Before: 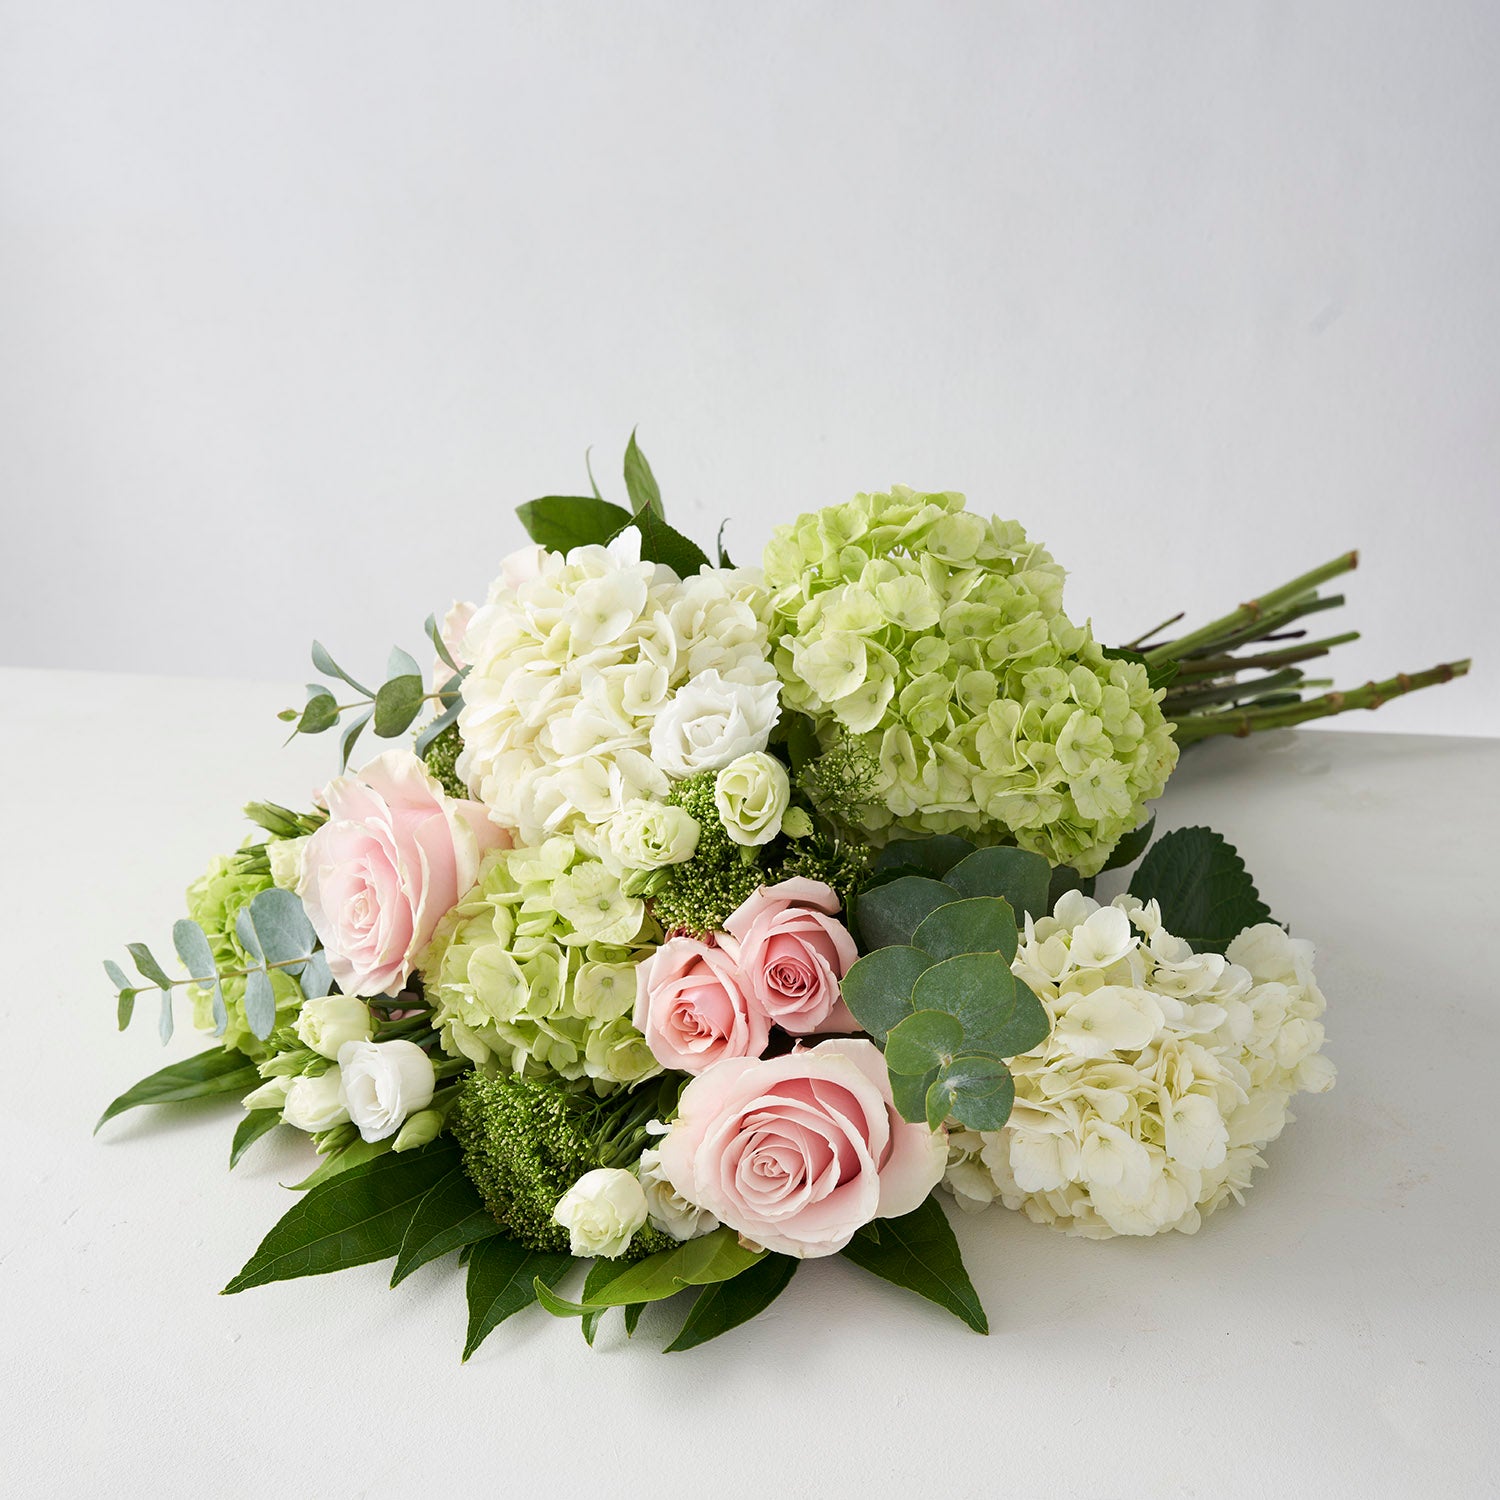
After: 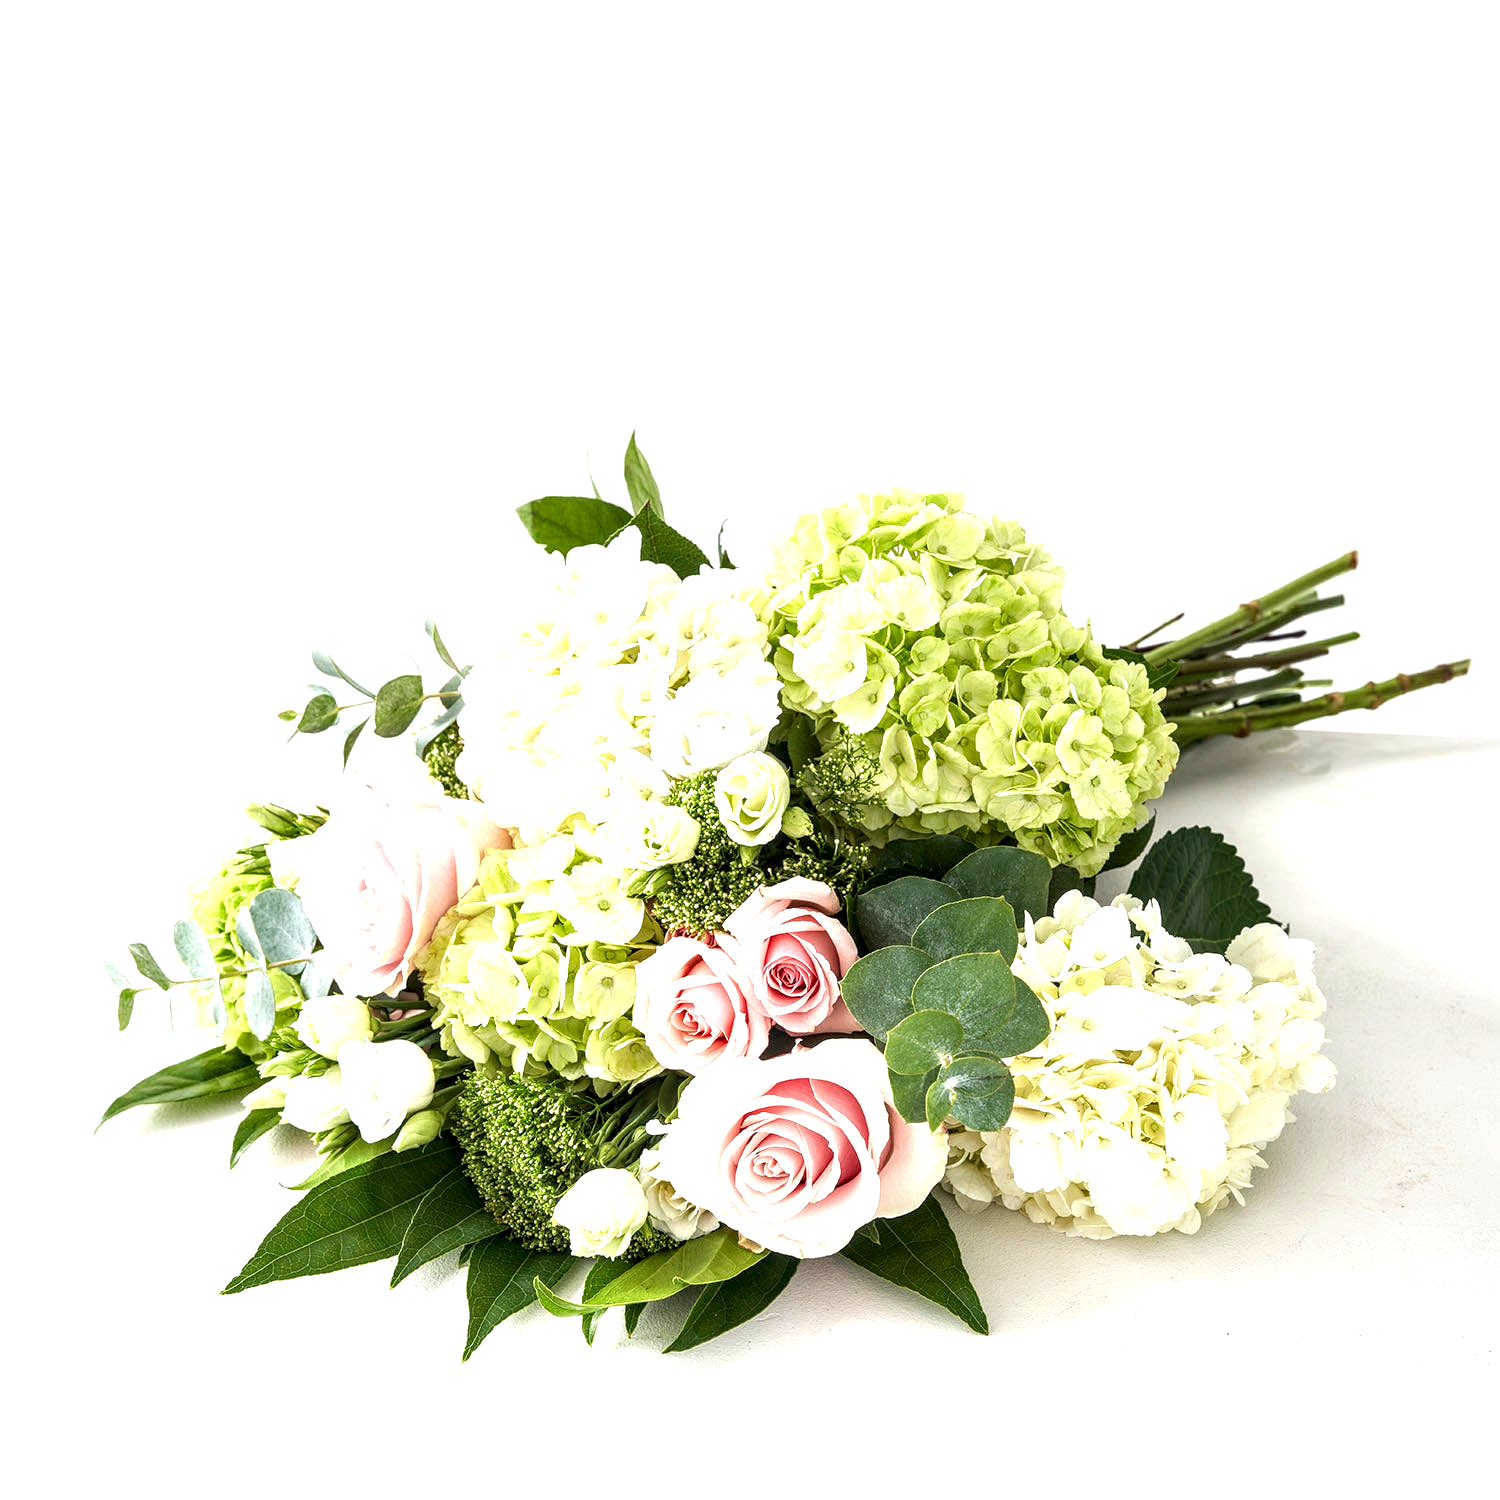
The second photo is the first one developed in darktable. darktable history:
local contrast: highlights 64%, shadows 54%, detail 169%, midtone range 0.513
exposure: black level correction -0.002, exposure 1.112 EV, compensate exposure bias true, compensate highlight preservation false
